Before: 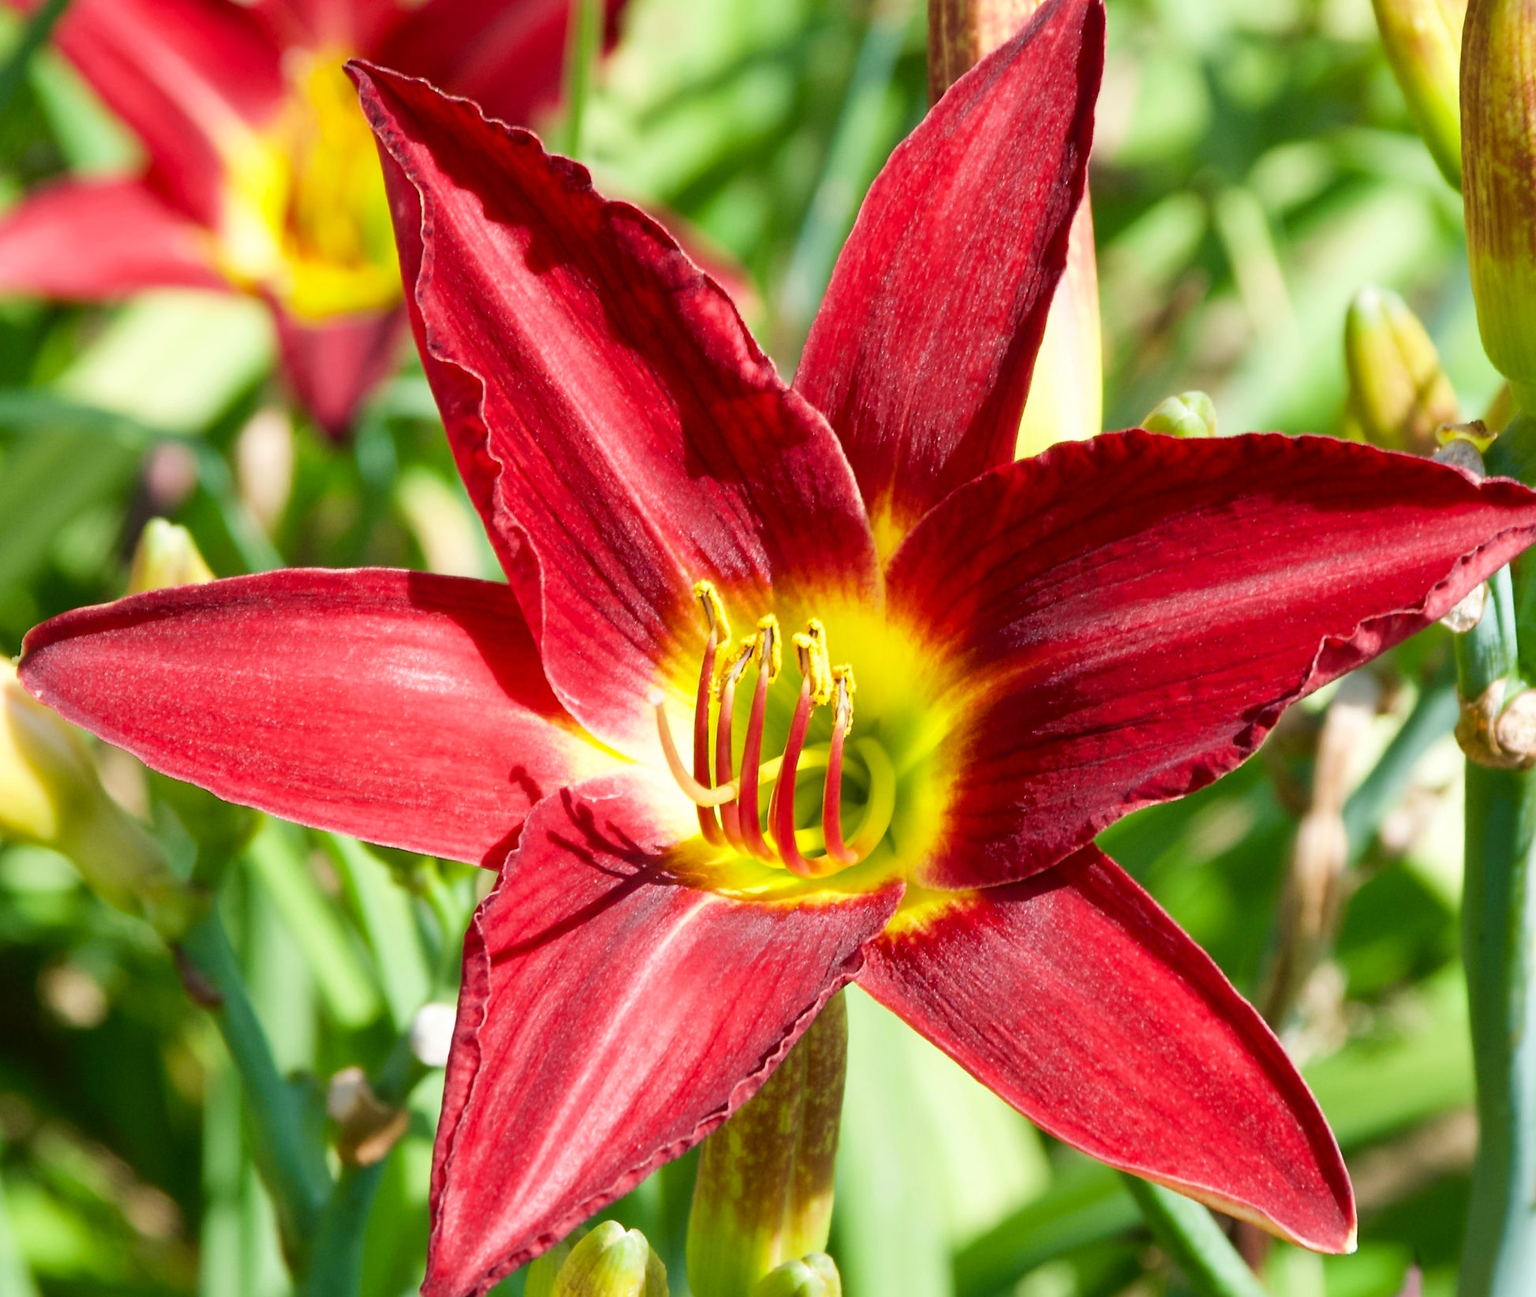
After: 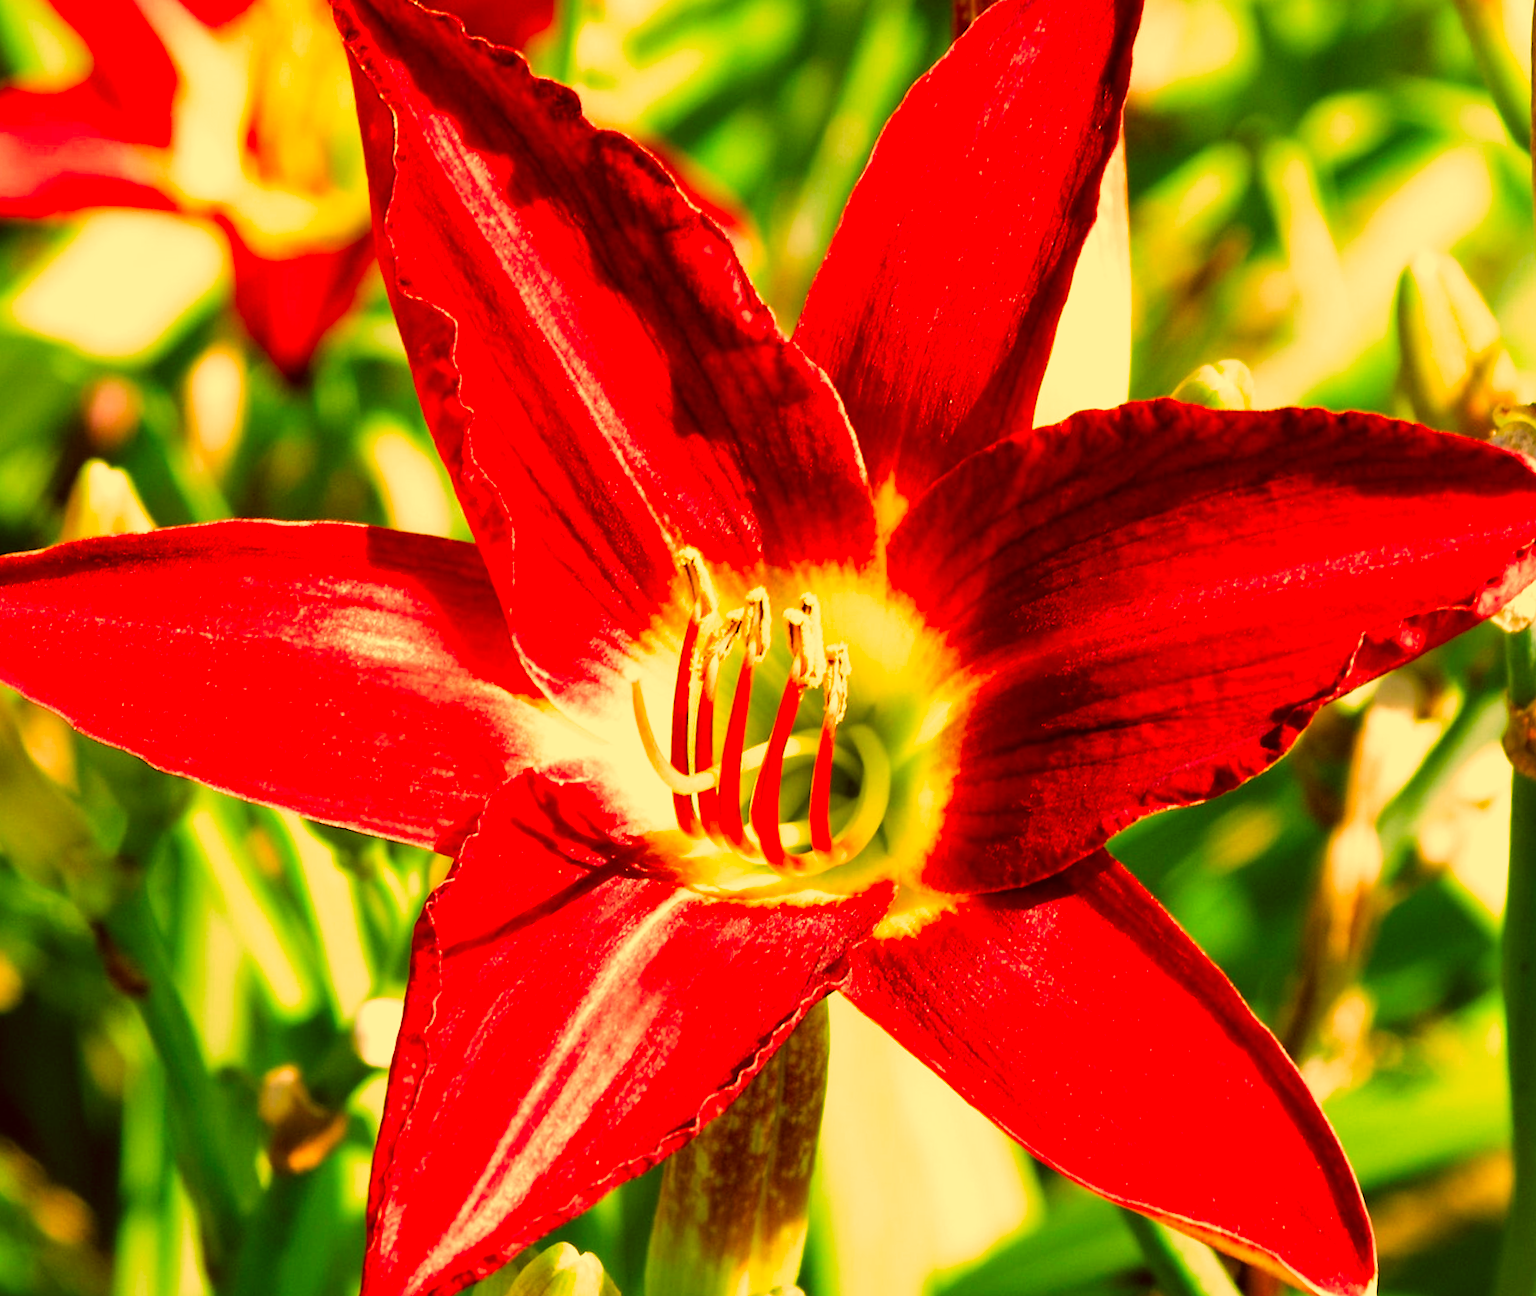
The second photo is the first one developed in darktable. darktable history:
filmic rgb: black relative exposure -8.2 EV, white relative exposure 2.2 EV, threshold 3 EV, hardness 7.11, latitude 75%, contrast 1.325, highlights saturation mix -2%, shadows ↔ highlights balance 30%, preserve chrominance RGB euclidean norm, color science v5 (2021), contrast in shadows safe, contrast in highlights safe, enable highlight reconstruction true
color correction: highlights a* 10.44, highlights b* 30.04, shadows a* 2.73, shadows b* 17.51, saturation 1.72
crop and rotate: angle -1.96°, left 3.097%, top 4.154%, right 1.586%, bottom 0.529%
